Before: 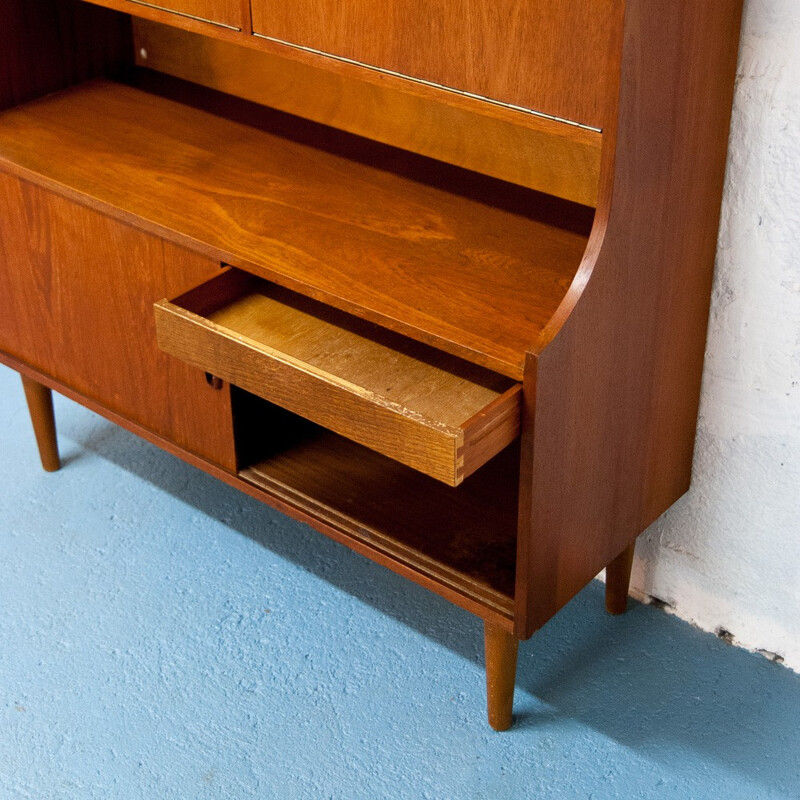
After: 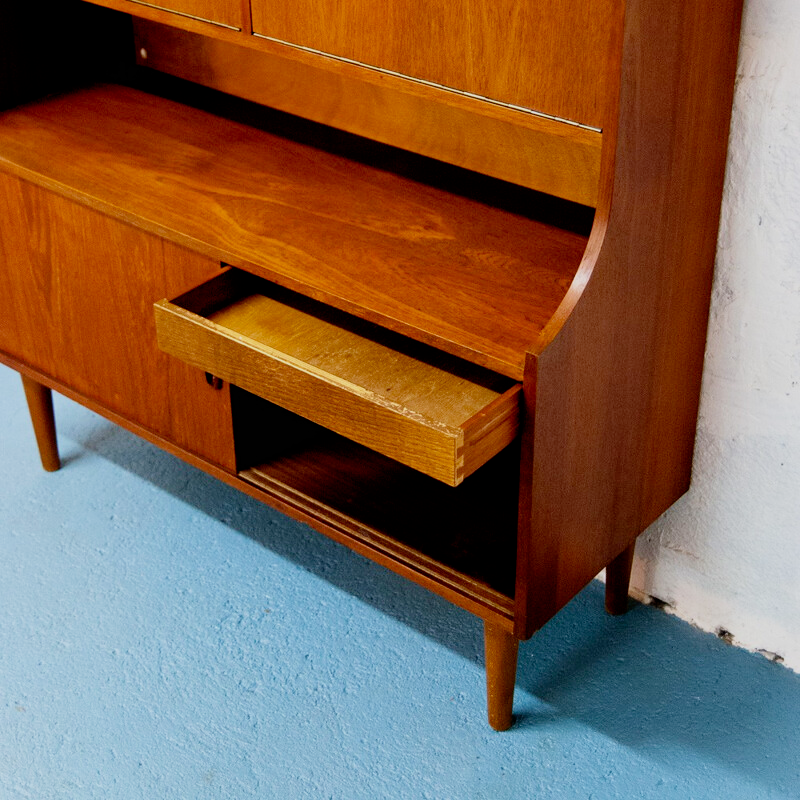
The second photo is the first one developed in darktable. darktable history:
filmic rgb: black relative exposure -7.75 EV, white relative exposure 4.43 EV, hardness 3.76, latitude 49.57%, contrast 1.1, preserve chrominance no, color science v3 (2019), use custom middle-gray values true
velvia: on, module defaults
